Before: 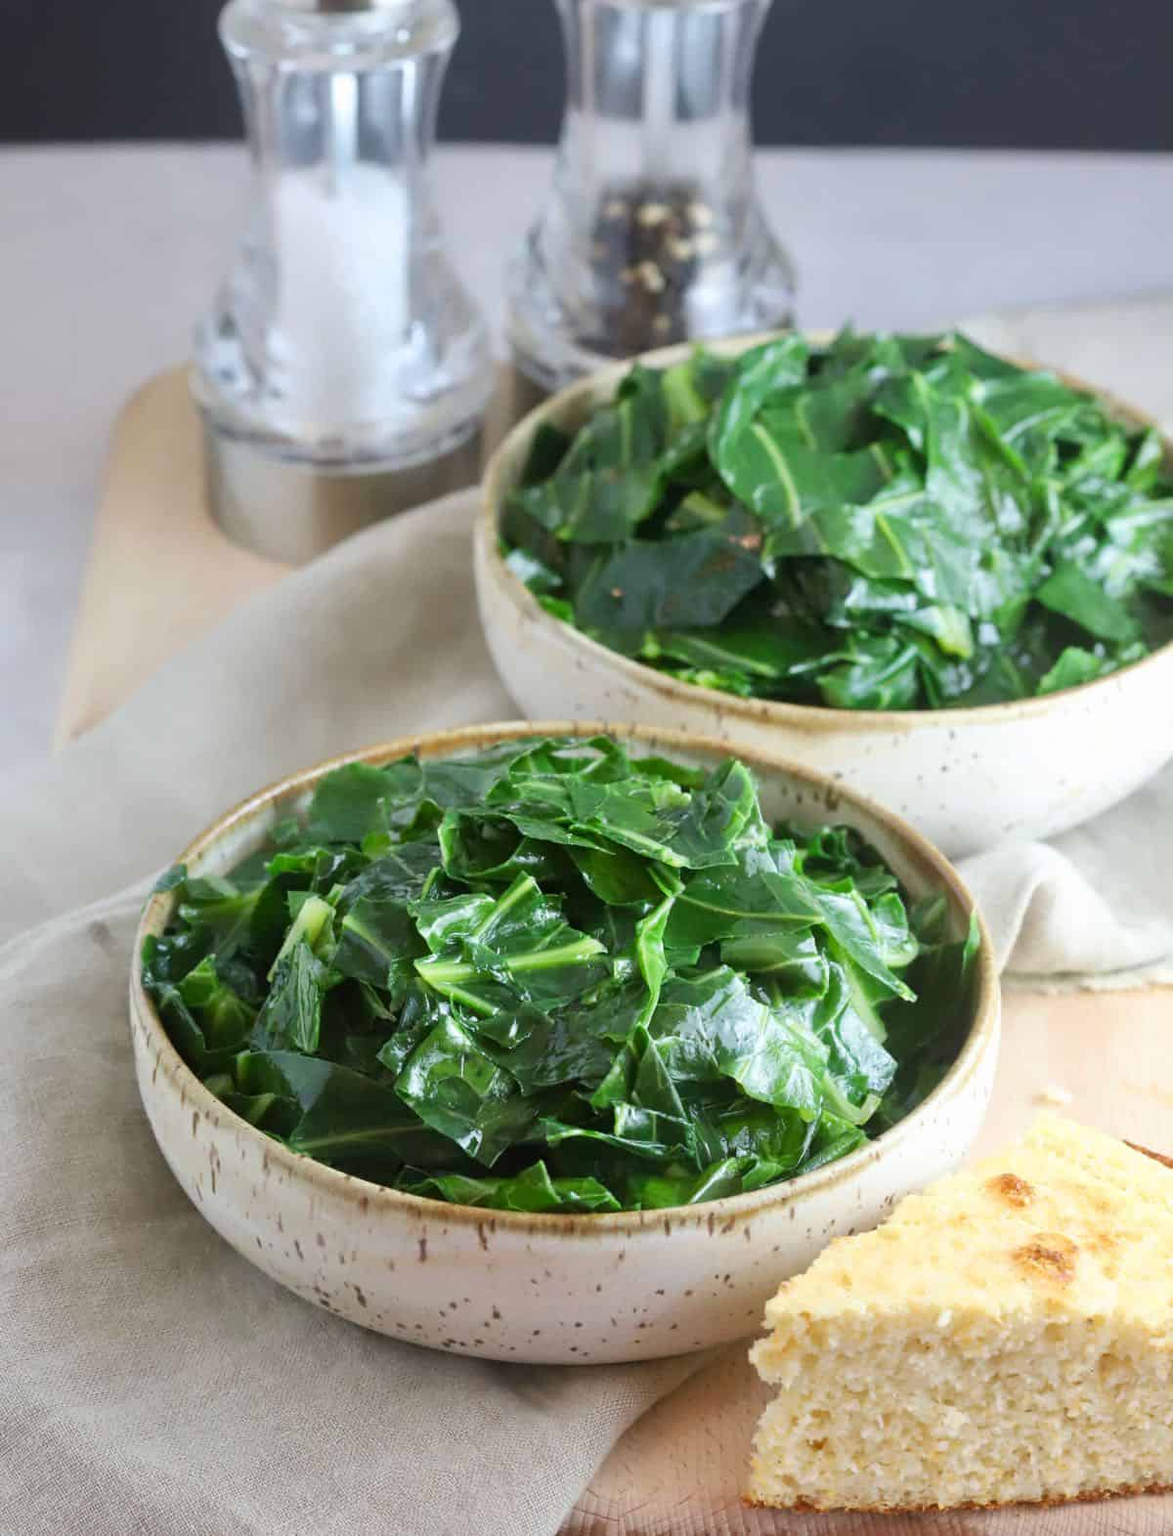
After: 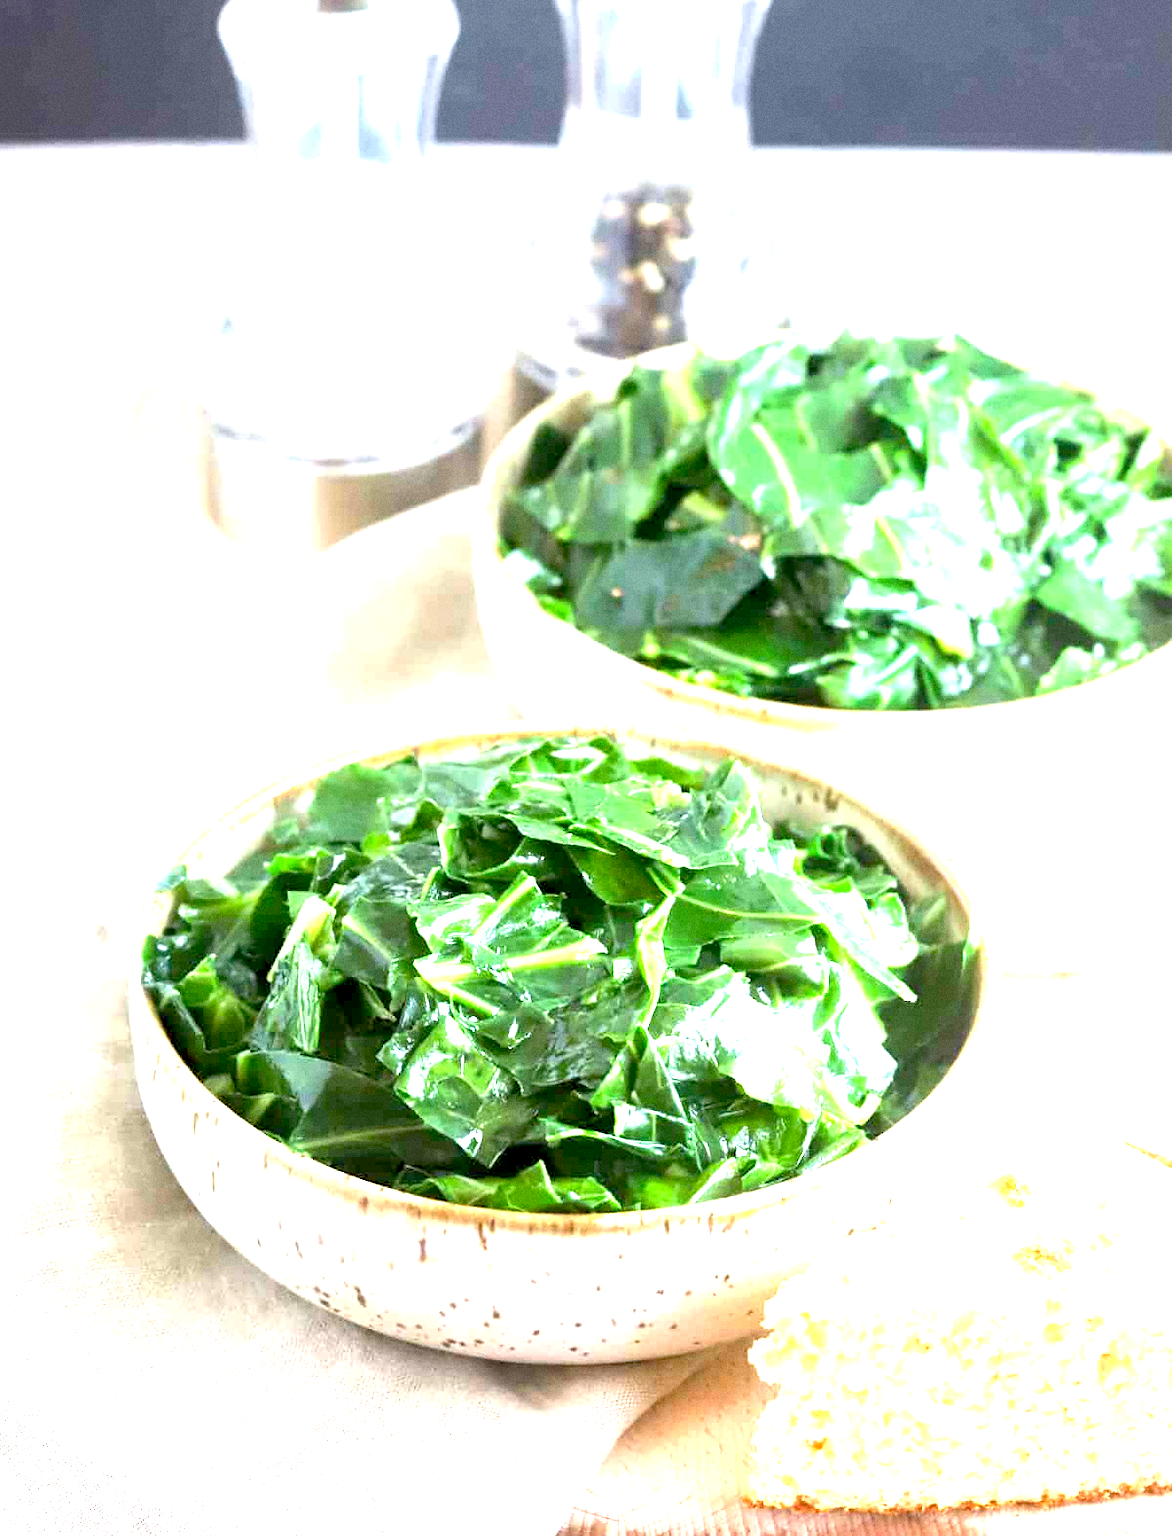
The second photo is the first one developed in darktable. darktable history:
exposure: black level correction 0.005, exposure 2.084 EV, compensate highlight preservation false
grain: on, module defaults
